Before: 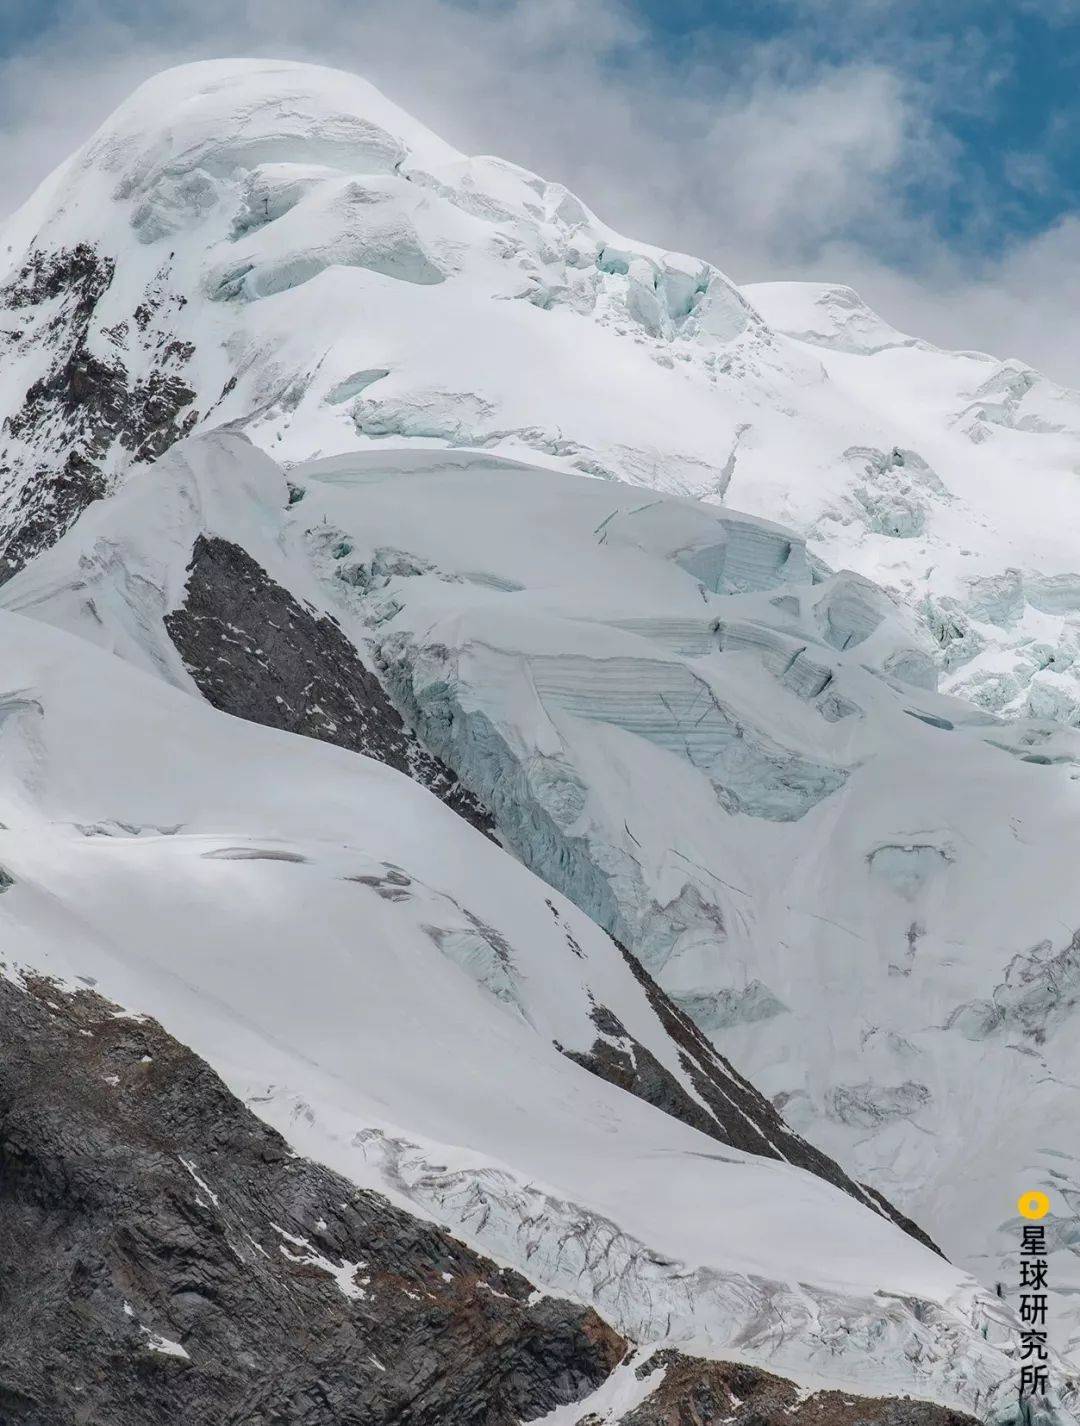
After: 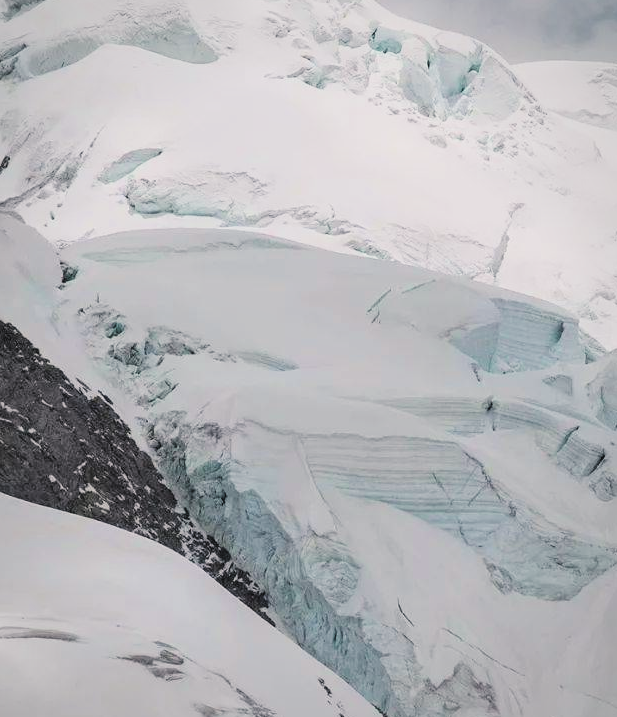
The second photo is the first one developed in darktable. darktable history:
vignetting: fall-off radius 69.18%, brightness -0.275, automatic ratio true
crop: left 21.061%, top 15.52%, right 21.729%, bottom 34.132%
shadows and highlights: shadows -13.04, white point adjustment 3.91, highlights 27.02
color balance rgb: power › hue 74.21°, highlights gain › chroma 1.563%, highlights gain › hue 56.05°, global offset › luminance 1.996%, perceptual saturation grading › global saturation 30.944%
filmic rgb: black relative exposure -5.13 EV, white relative exposure 3.99 EV, hardness 2.88, contrast 1.299, add noise in highlights 0.002, preserve chrominance max RGB, color science v3 (2019), use custom middle-gray values true, contrast in highlights soft
